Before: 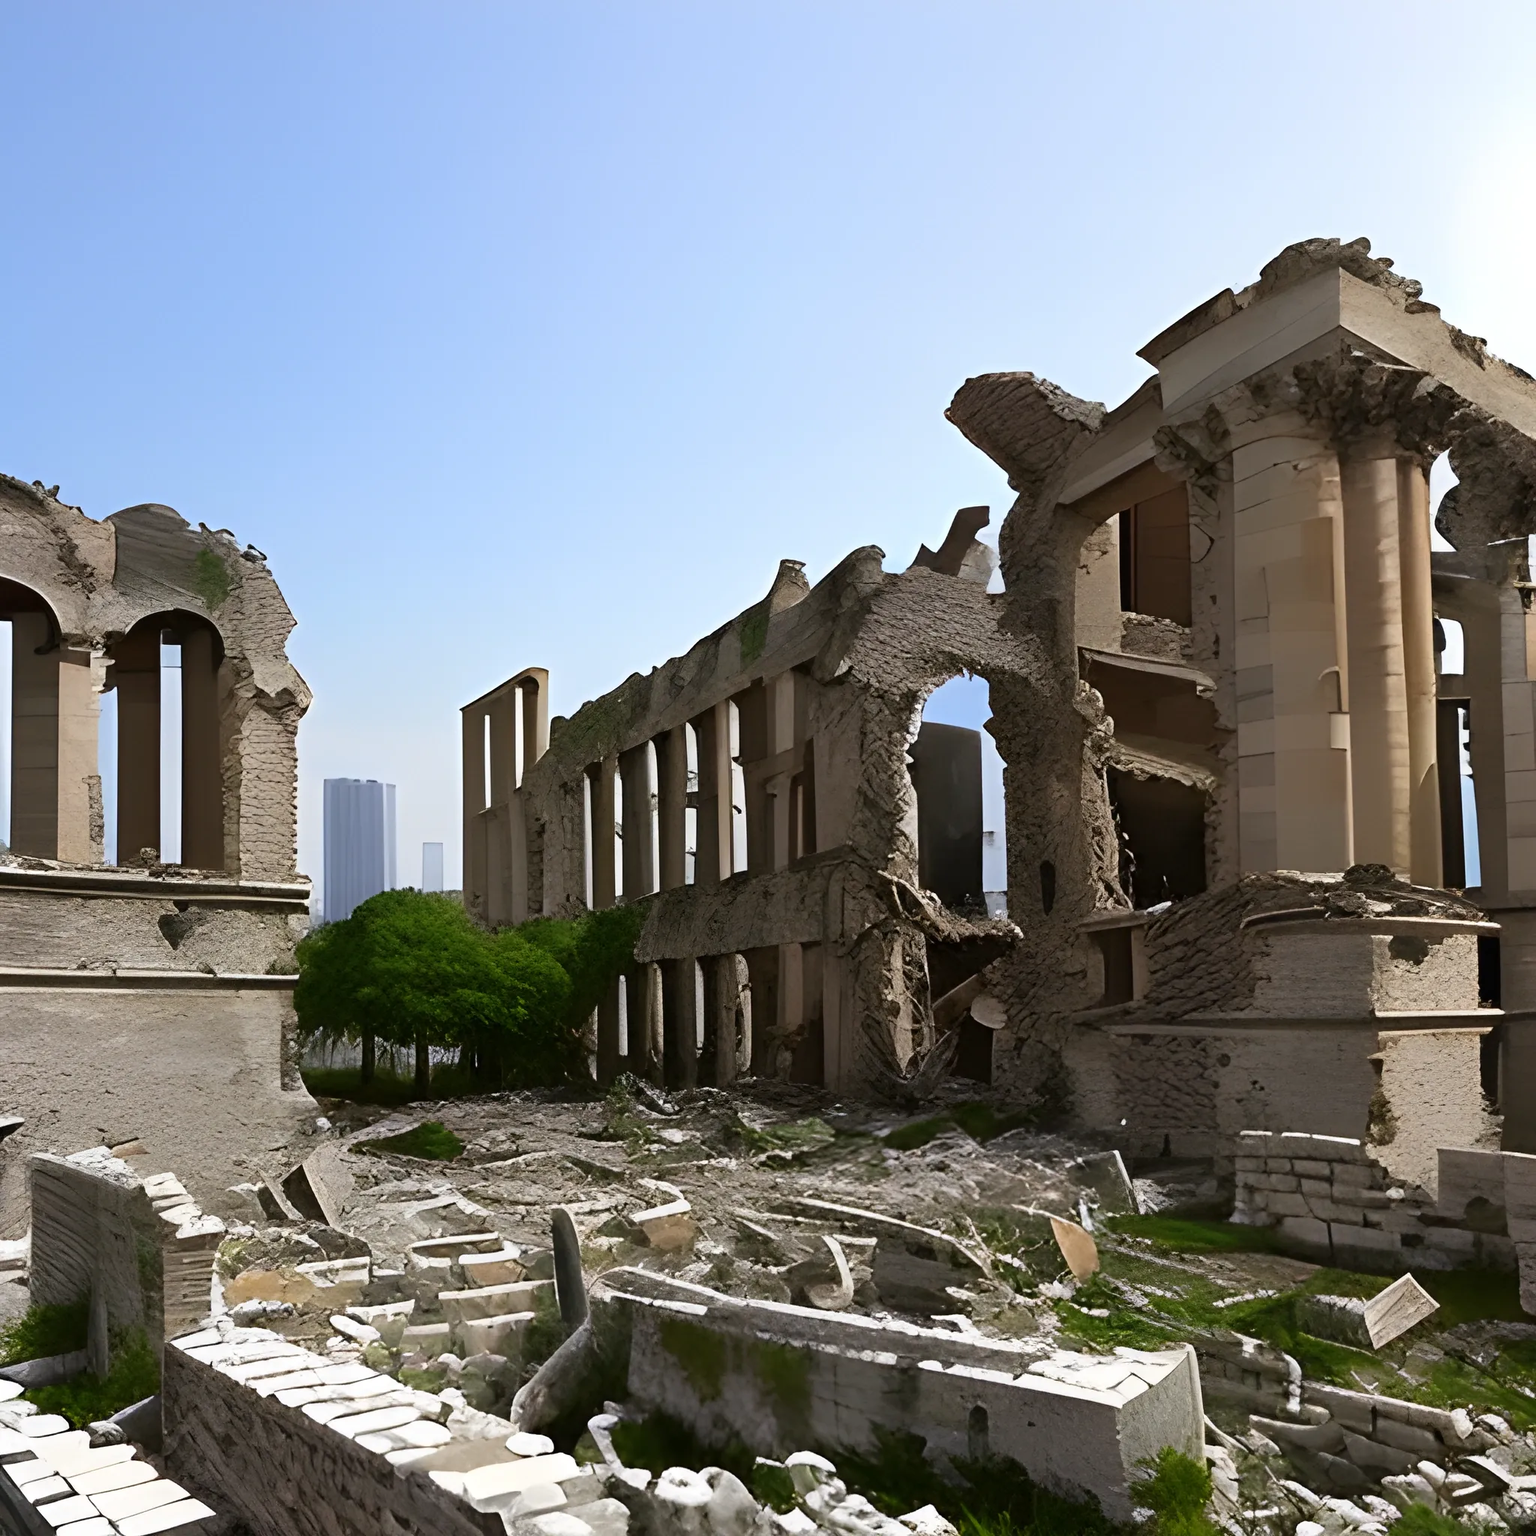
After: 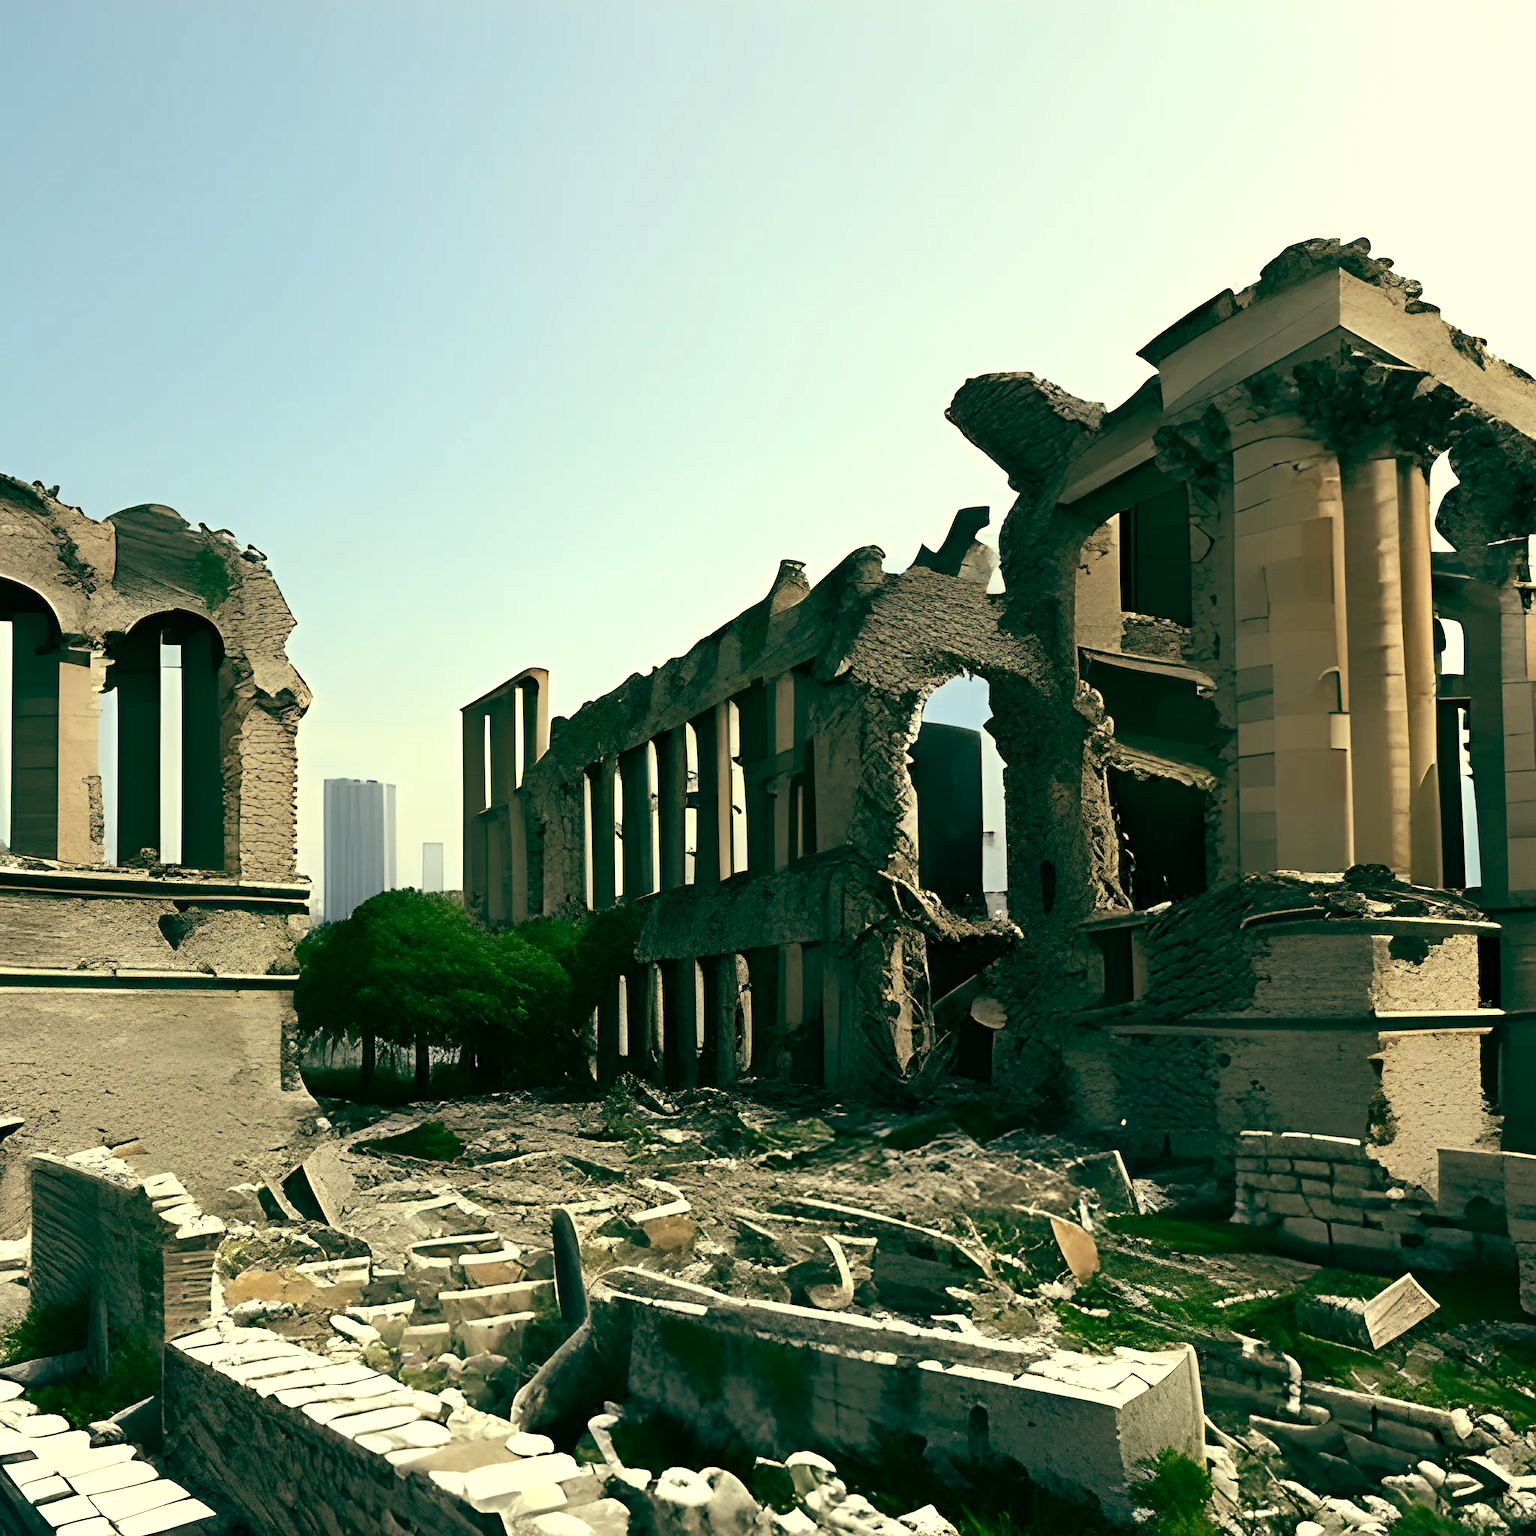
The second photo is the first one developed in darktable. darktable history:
tone equalizer: -8 EV -0.417 EV, -7 EV -0.389 EV, -6 EV -0.333 EV, -5 EV -0.222 EV, -3 EV 0.222 EV, -2 EV 0.333 EV, -1 EV 0.389 EV, +0 EV 0.417 EV, edges refinement/feathering 500, mask exposure compensation -1.57 EV, preserve details no
color balance: mode lift, gamma, gain (sRGB), lift [1, 0.69, 1, 1], gamma [1, 1.482, 1, 1], gain [1, 1, 1, 0.802]
